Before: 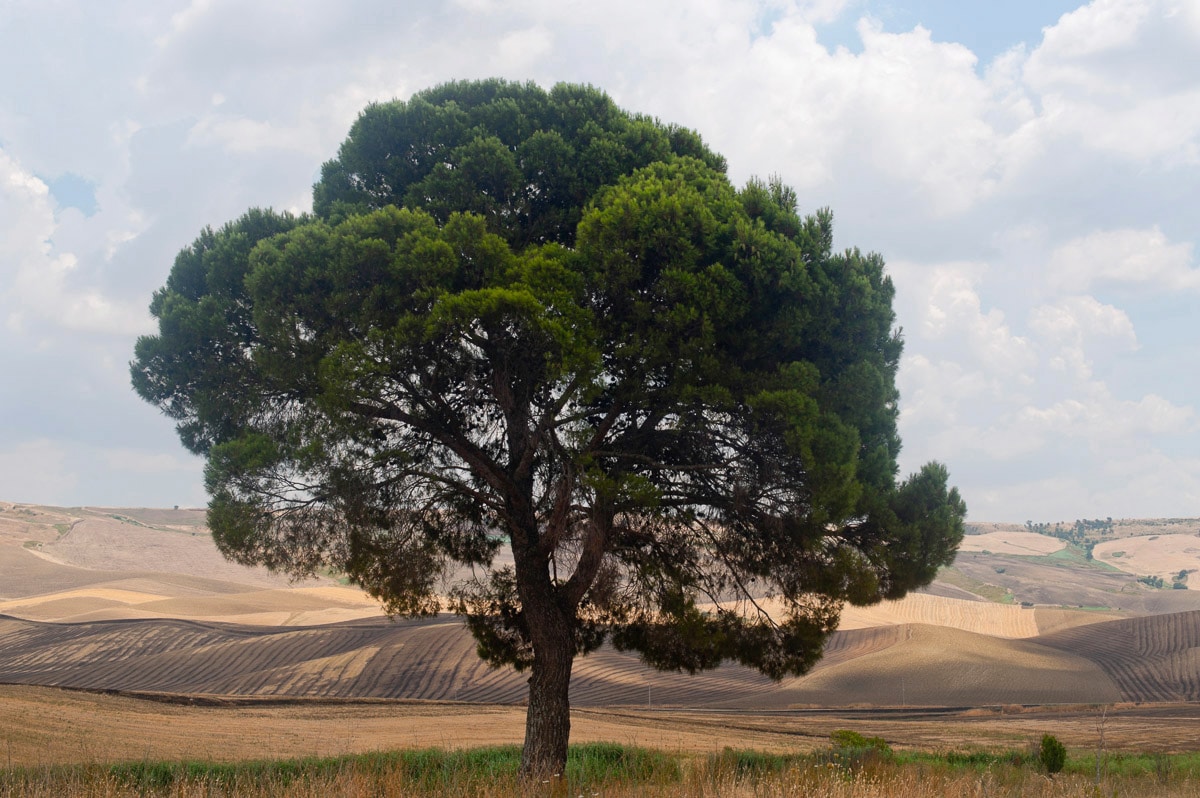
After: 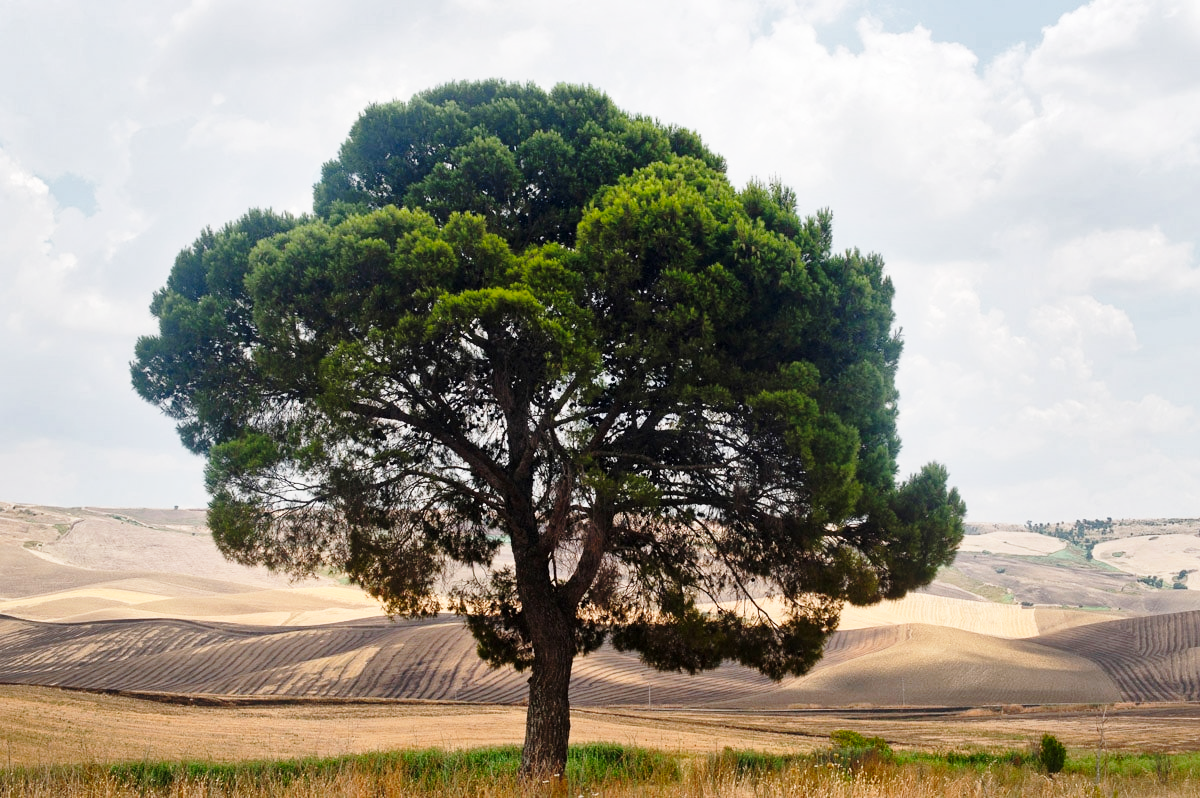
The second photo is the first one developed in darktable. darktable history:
local contrast: mode bilateral grid, contrast 20, coarseness 50, detail 120%, midtone range 0.2
shadows and highlights: shadows 40, highlights -54, highlights color adjustment 46%, low approximation 0.01, soften with gaussian
base curve: curves: ch0 [(0, 0) (0.028, 0.03) (0.121, 0.232) (0.46, 0.748) (0.859, 0.968) (1, 1)], preserve colors none
